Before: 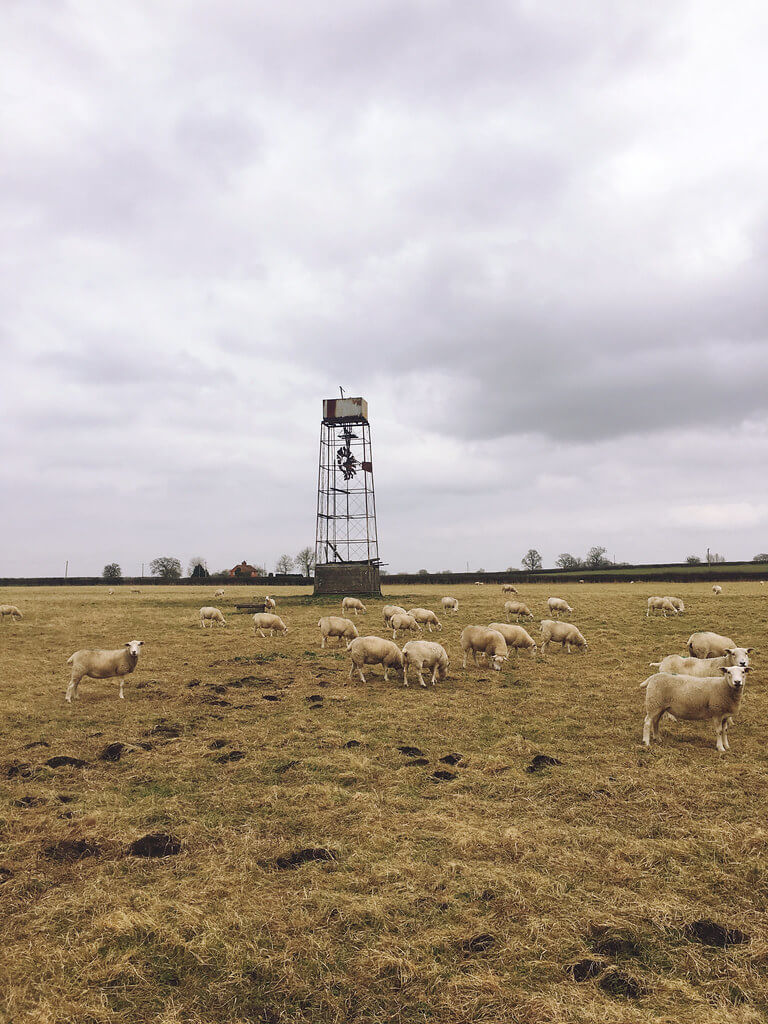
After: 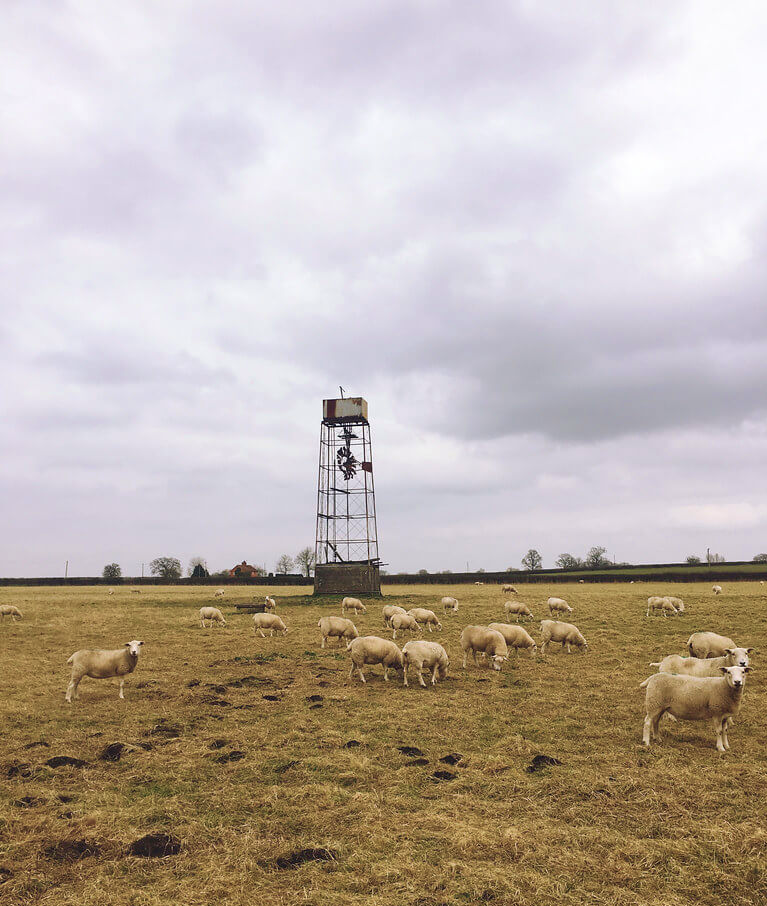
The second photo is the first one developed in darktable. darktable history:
crop and rotate: top 0%, bottom 11.49%
velvia: on, module defaults
